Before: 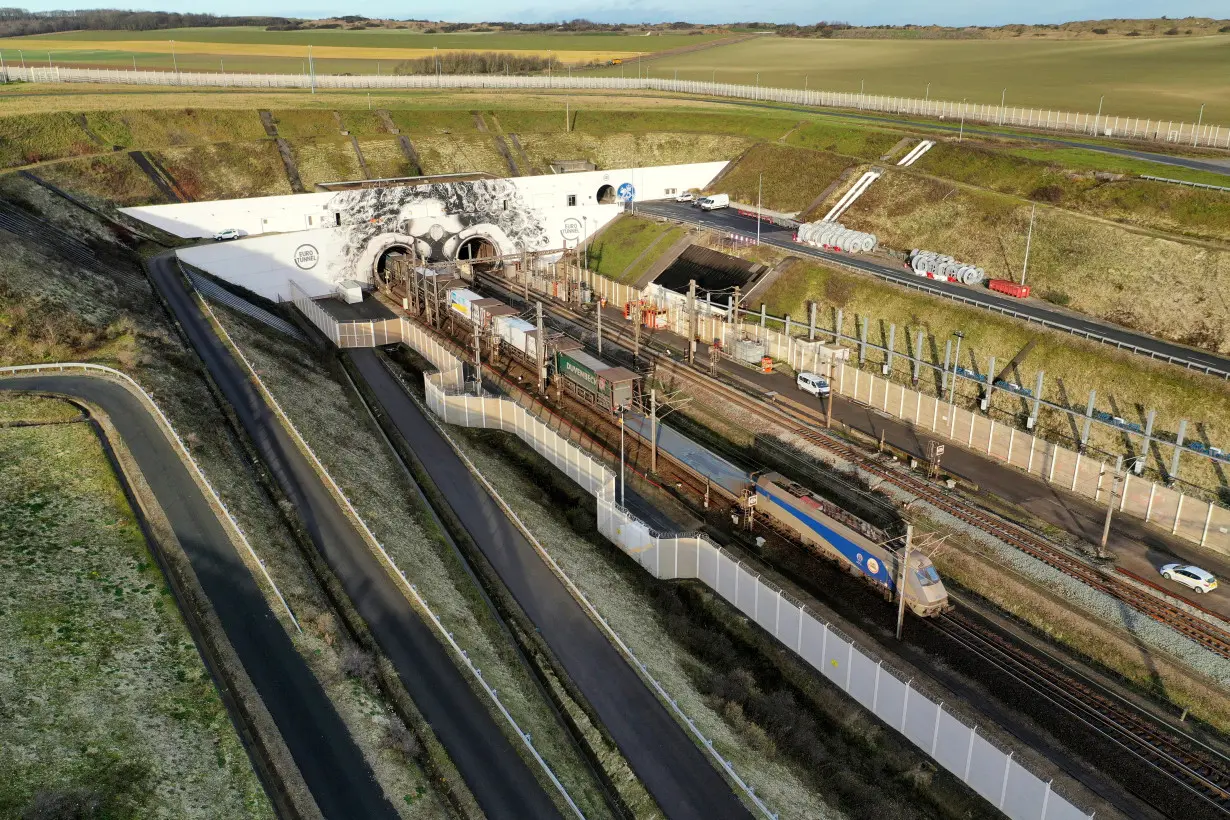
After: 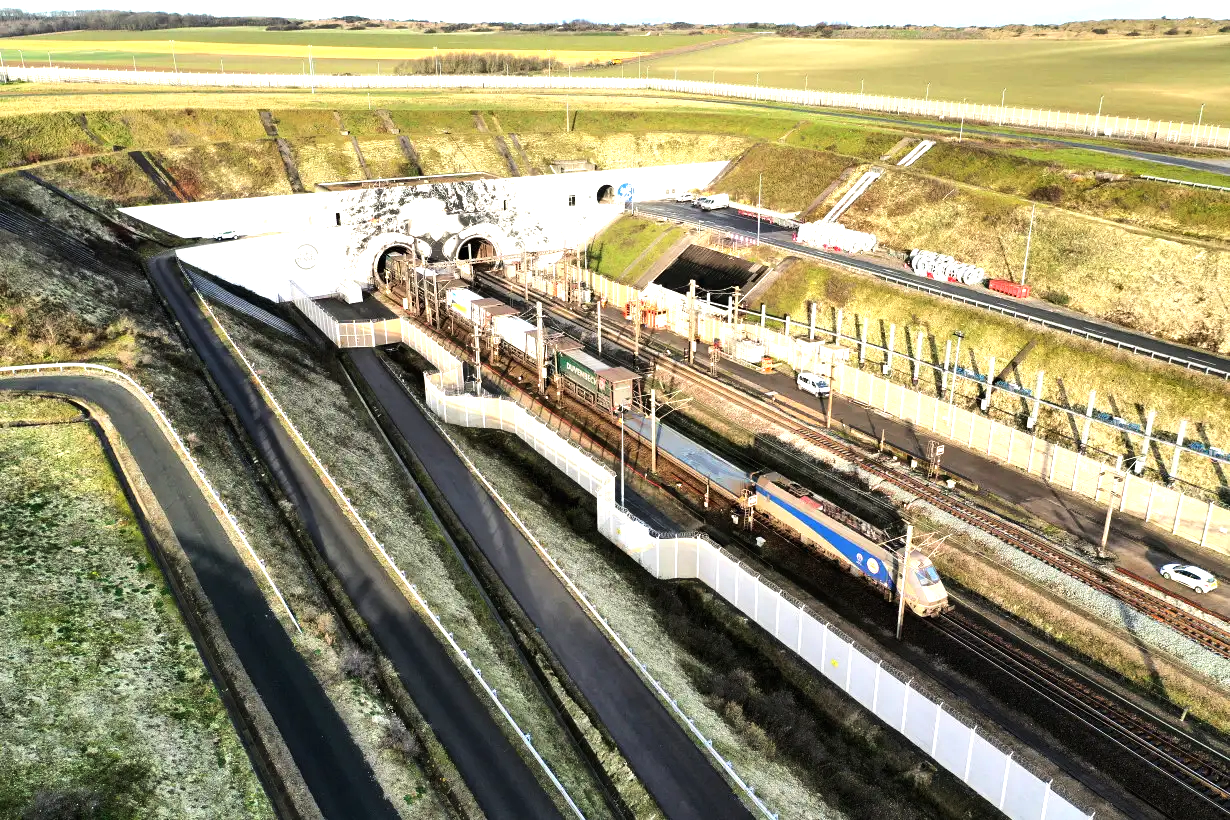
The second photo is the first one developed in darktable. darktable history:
exposure: black level correction 0, exposure 0.702 EV, compensate exposure bias true, compensate highlight preservation false
tone equalizer: -8 EV -0.717 EV, -7 EV -0.687 EV, -6 EV -0.561 EV, -5 EV -0.37 EV, -3 EV 0.39 EV, -2 EV 0.6 EV, -1 EV 0.68 EV, +0 EV 0.72 EV, edges refinement/feathering 500, mask exposure compensation -1.25 EV, preserve details no
